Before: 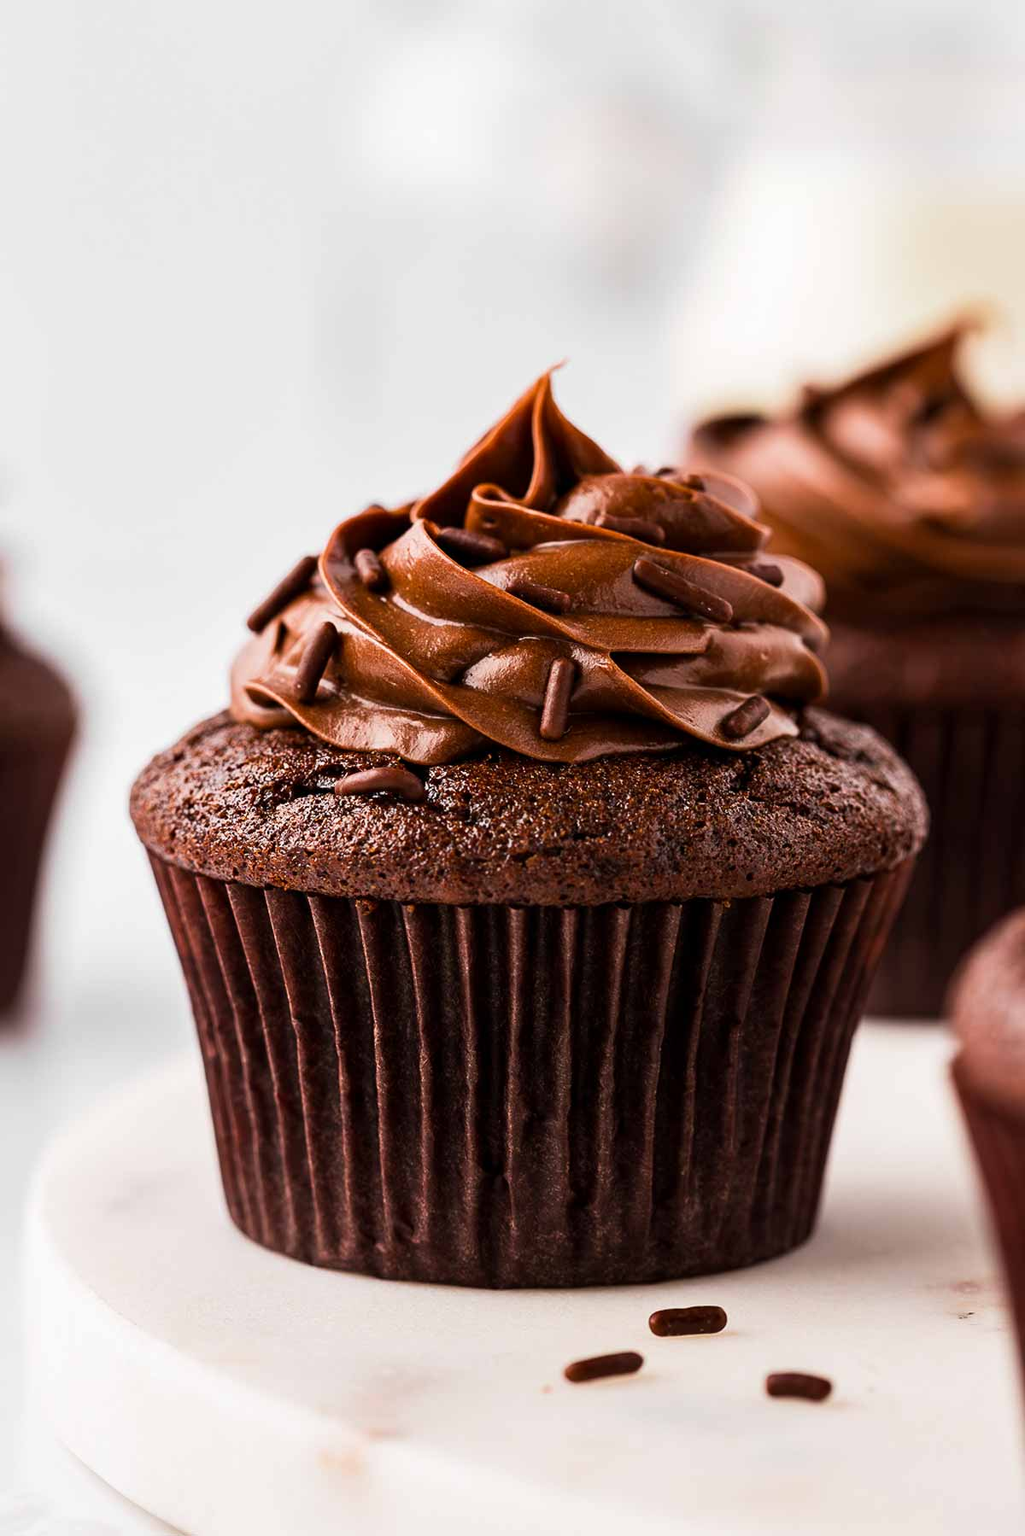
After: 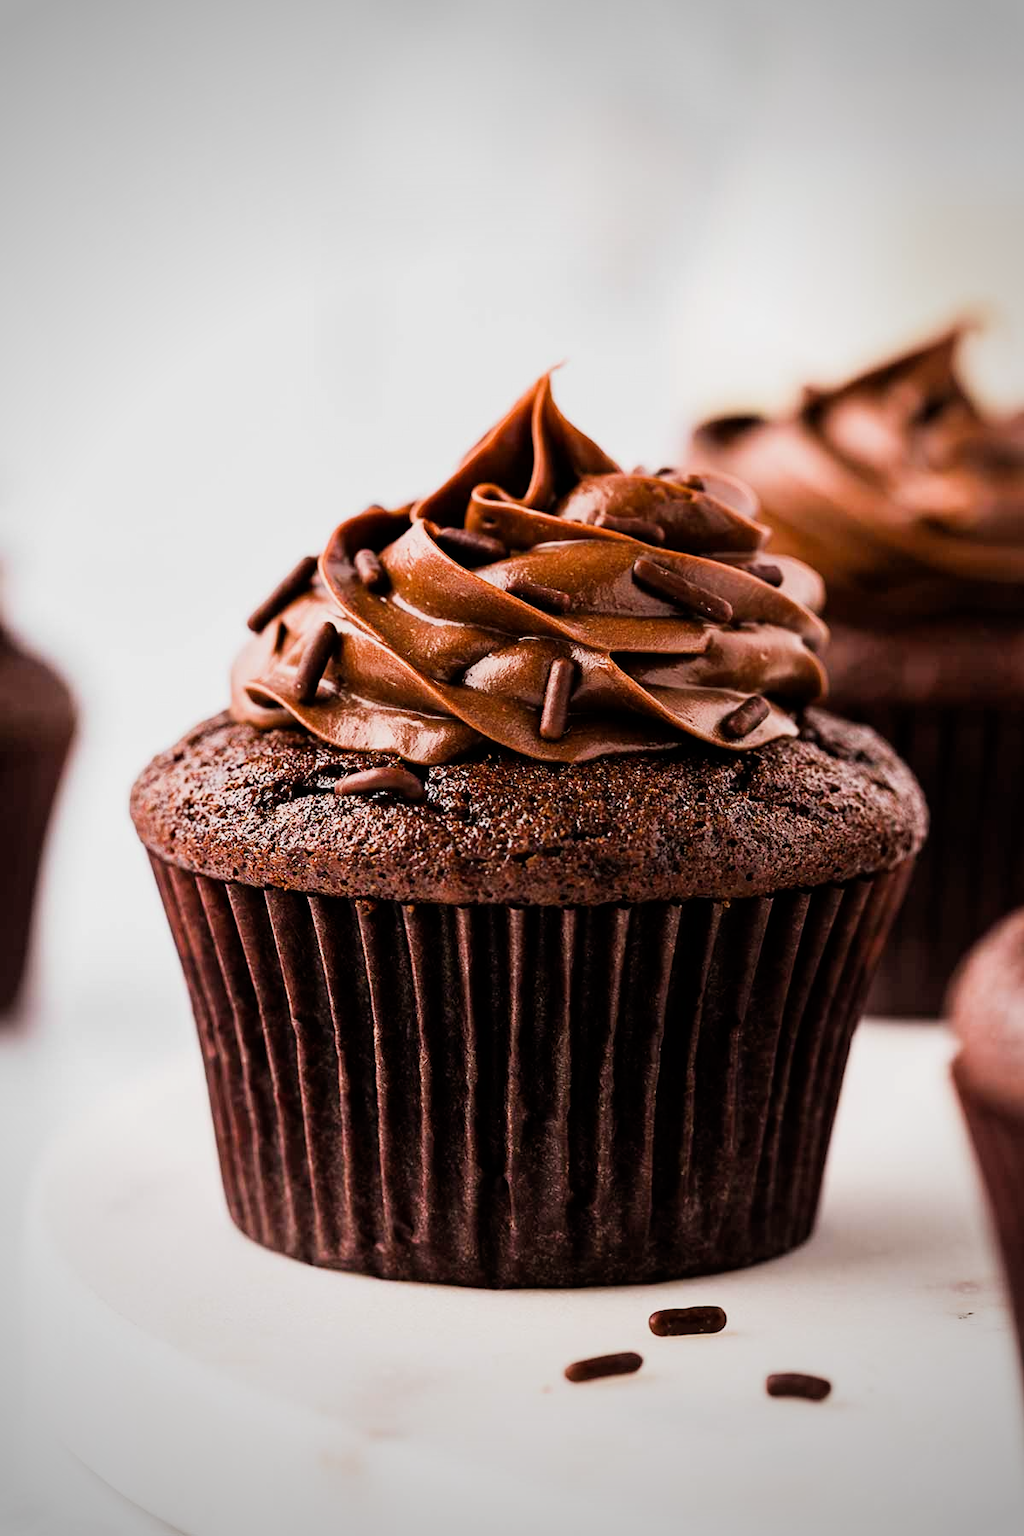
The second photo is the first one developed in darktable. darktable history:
exposure: black level correction 0, exposure 0.498 EV, compensate exposure bias true, compensate highlight preservation false
vignetting: fall-off start 67.12%, width/height ratio 1.009, unbound false
filmic rgb: black relative exposure -7.65 EV, white relative exposure 3.96 EV, hardness 4.02, contrast 1.096, highlights saturation mix -29.32%, iterations of high-quality reconstruction 0
